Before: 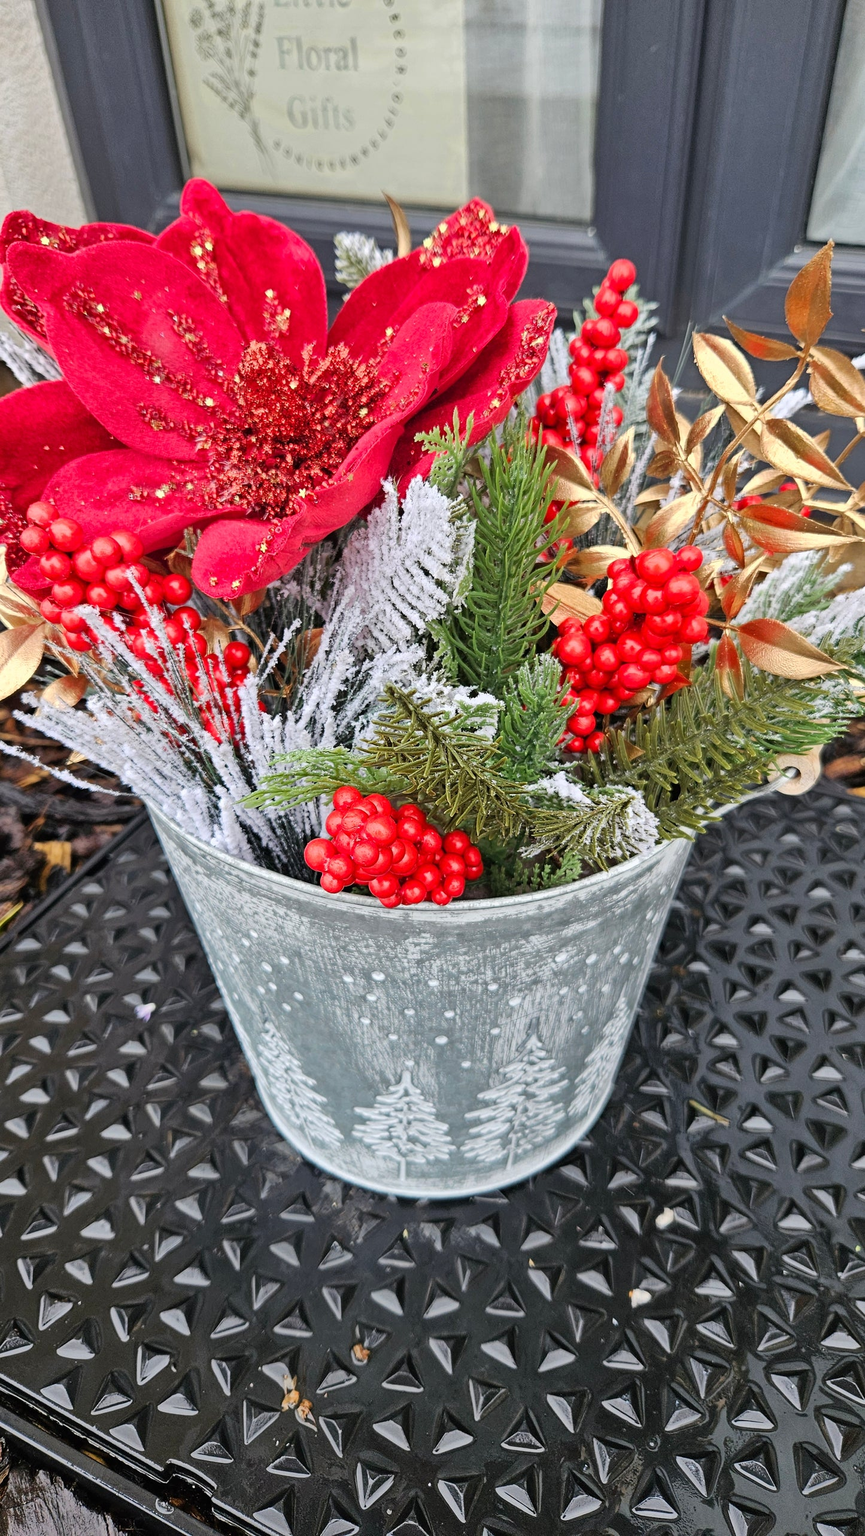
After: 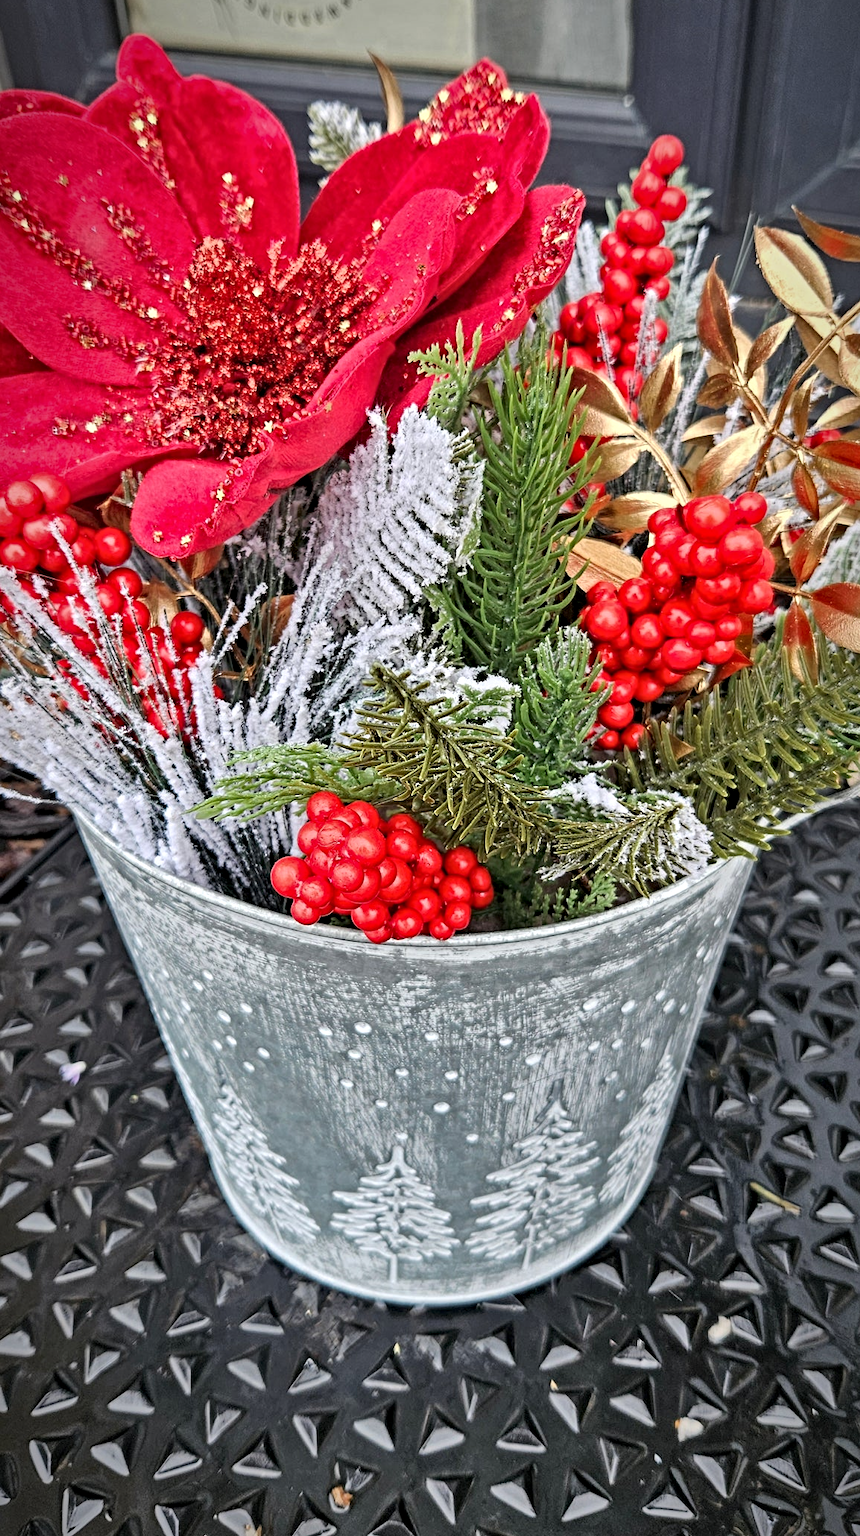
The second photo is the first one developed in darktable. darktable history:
crop and rotate: left 10.061%, top 9.839%, right 9.961%, bottom 9.85%
shadows and highlights: soften with gaussian
exposure: exposure -0.042 EV, compensate highlight preservation false
vignetting: fall-off radius 60.1%, brightness -0.591, saturation -0.001, automatic ratio true, unbound false
contrast equalizer: y [[0.5, 0.501, 0.525, 0.597, 0.58, 0.514], [0.5 ×6], [0.5 ×6], [0 ×6], [0 ×6]]
